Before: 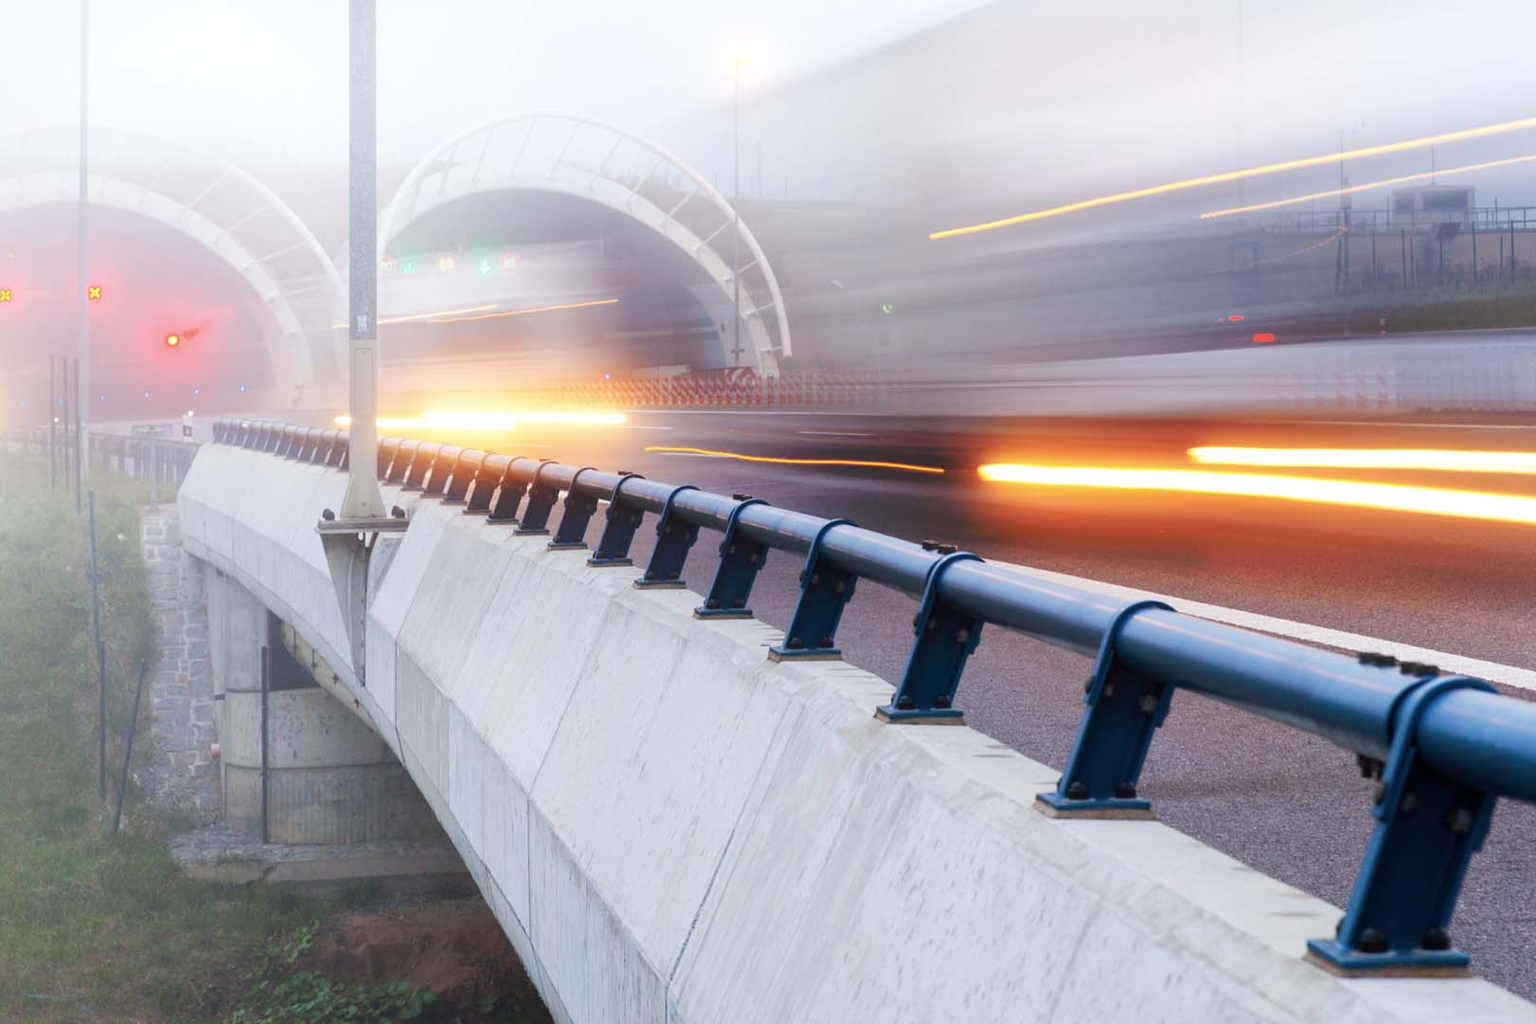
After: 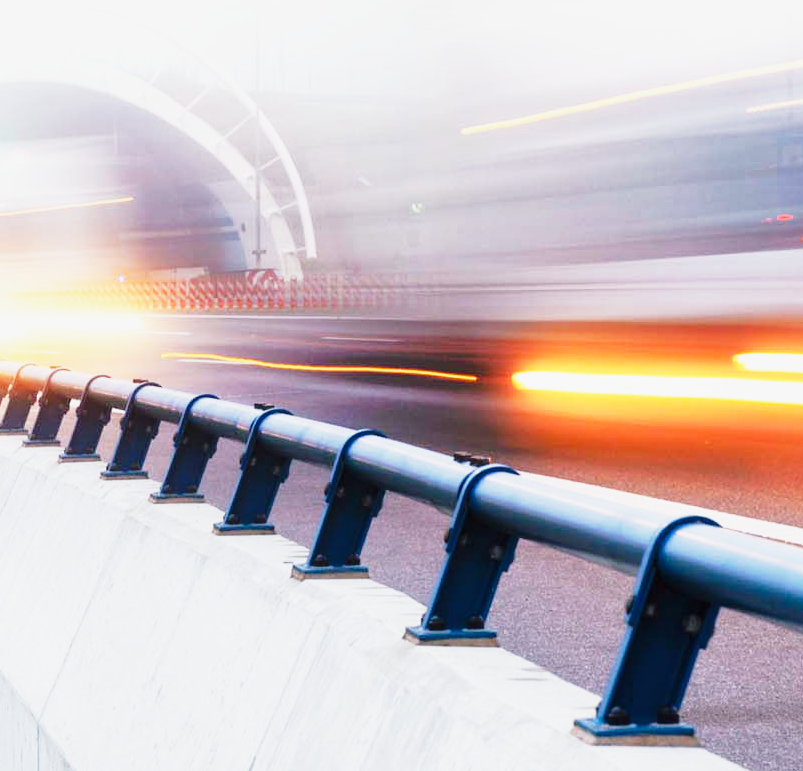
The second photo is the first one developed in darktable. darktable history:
crop: left 32.075%, top 10.976%, right 18.355%, bottom 17.596%
shadows and highlights: shadows -20, white point adjustment -2, highlights -35
base curve: curves: ch0 [(0, 0) (0.026, 0.03) (0.109, 0.232) (0.351, 0.748) (0.669, 0.968) (1, 1)], preserve colors none
